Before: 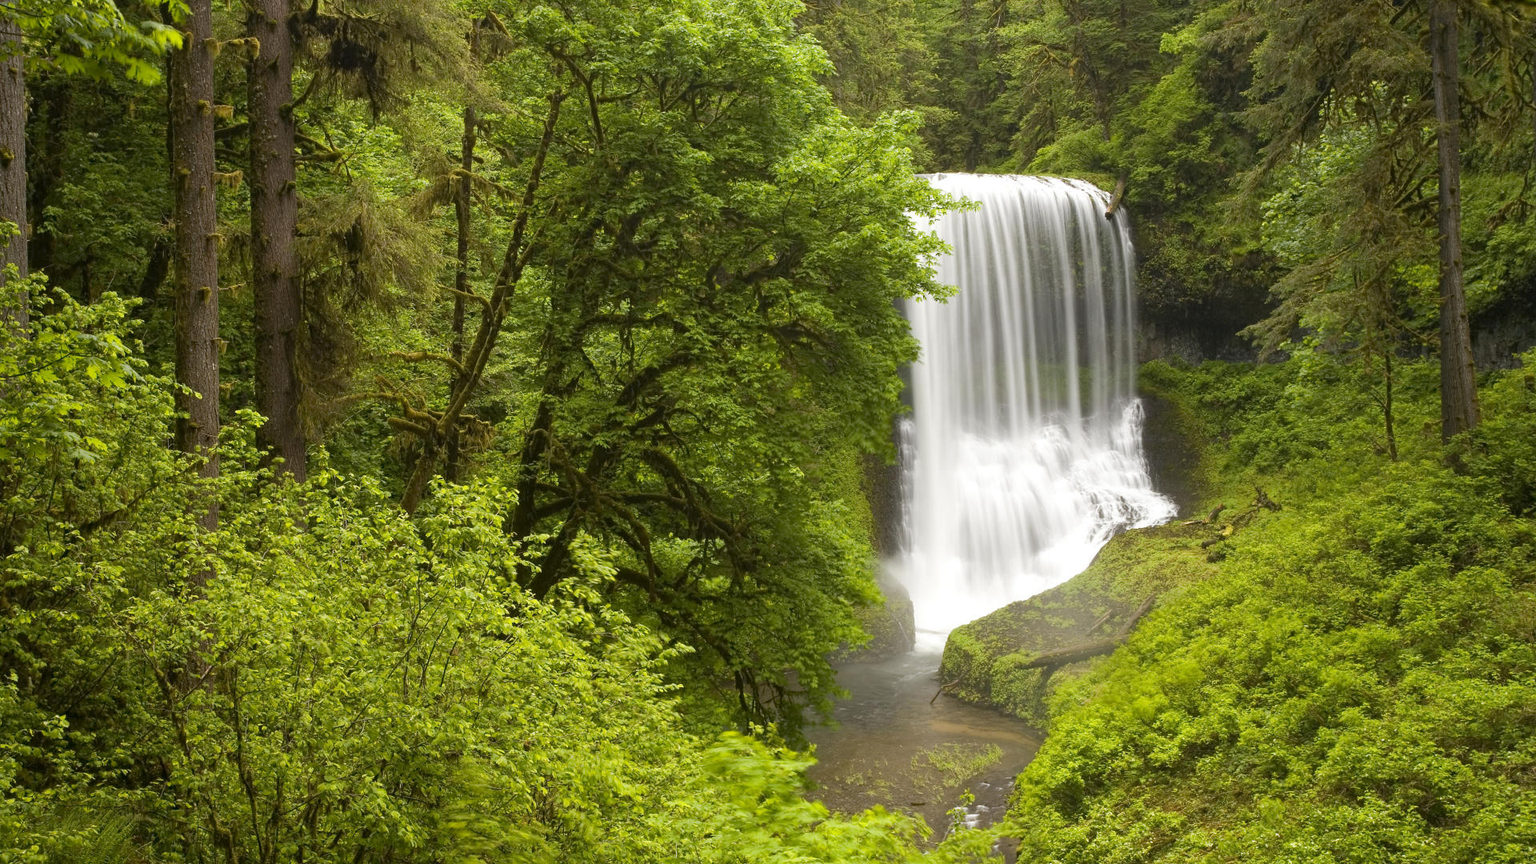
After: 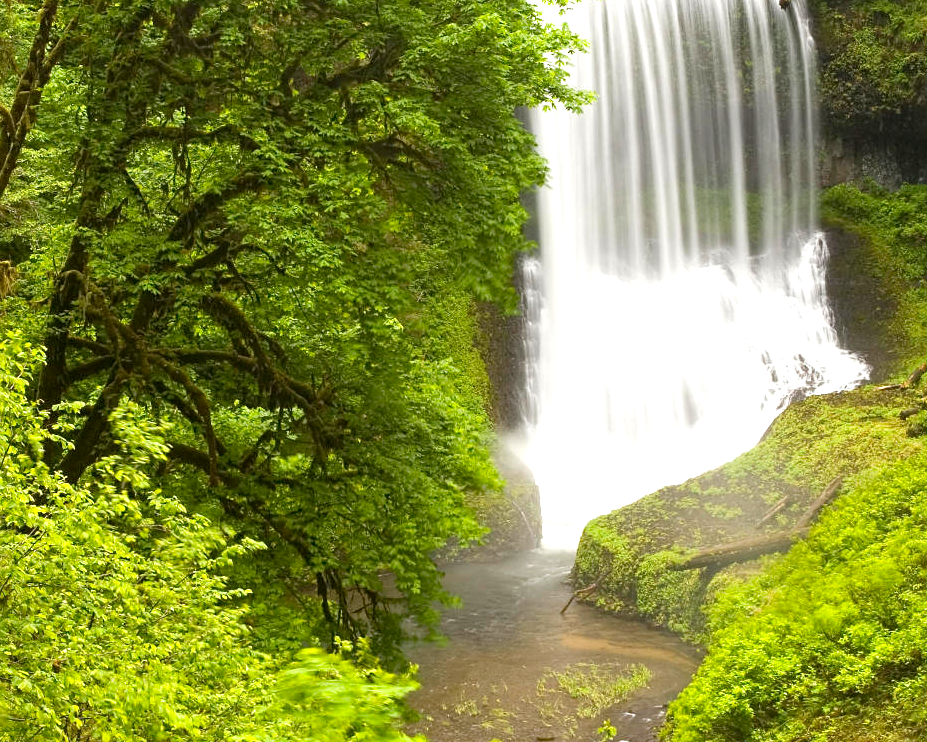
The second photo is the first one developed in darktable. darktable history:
exposure: exposure 0.556 EV, compensate highlight preservation false
crop: left 31.379%, top 24.658%, right 20.326%, bottom 6.628%
sharpen: amount 0.2
